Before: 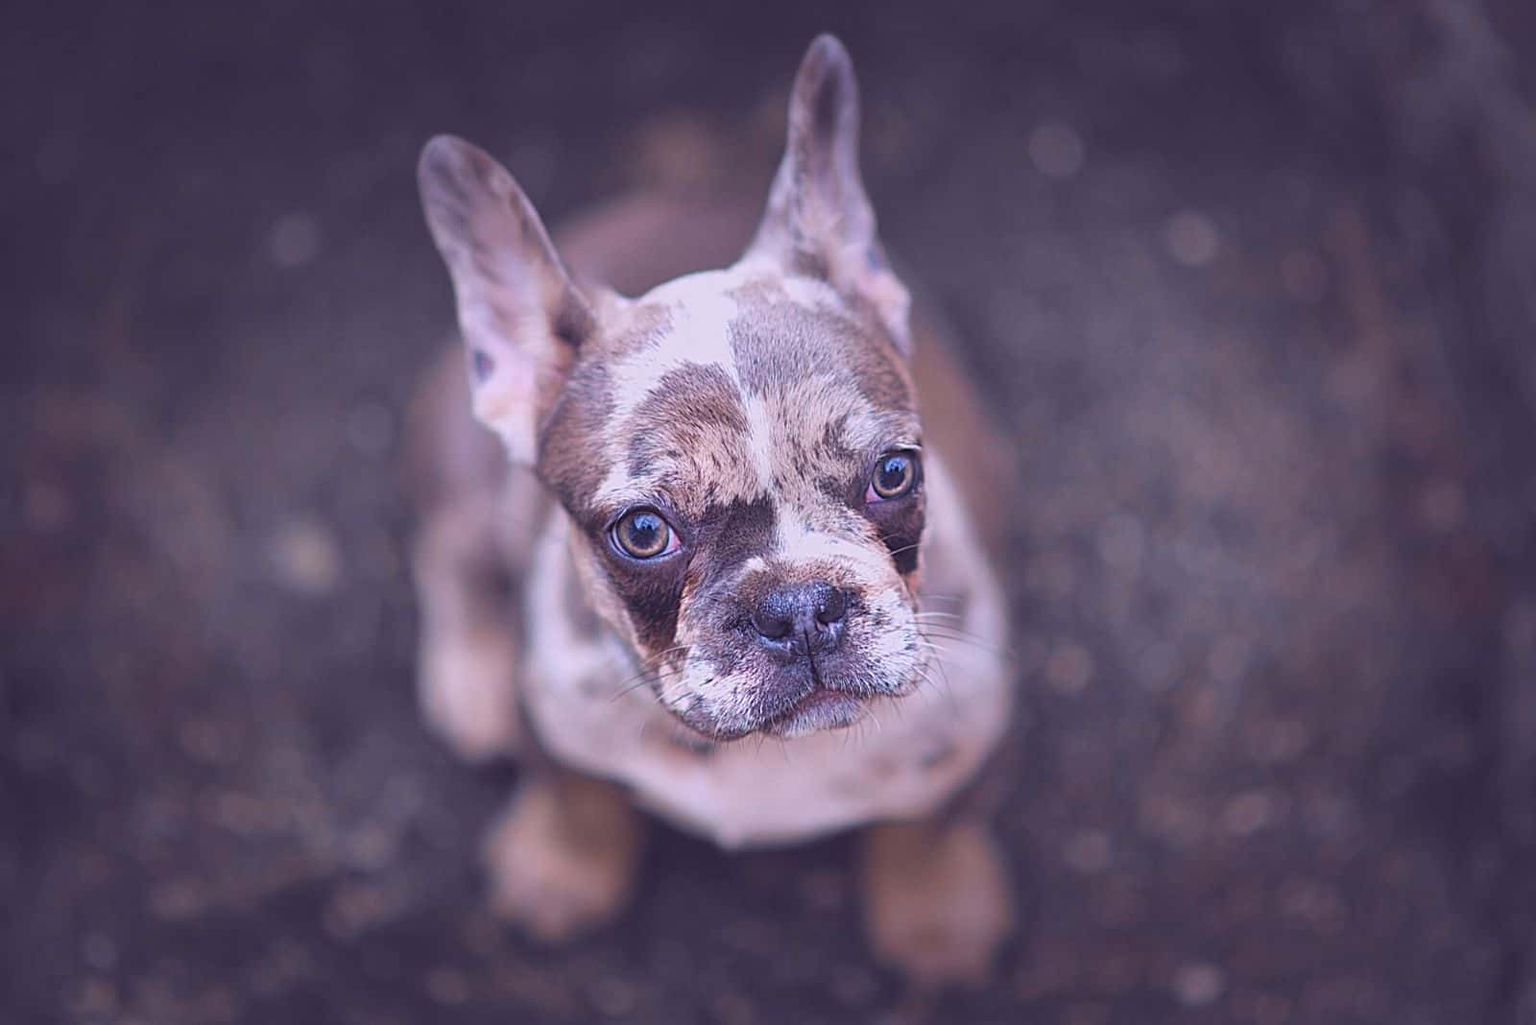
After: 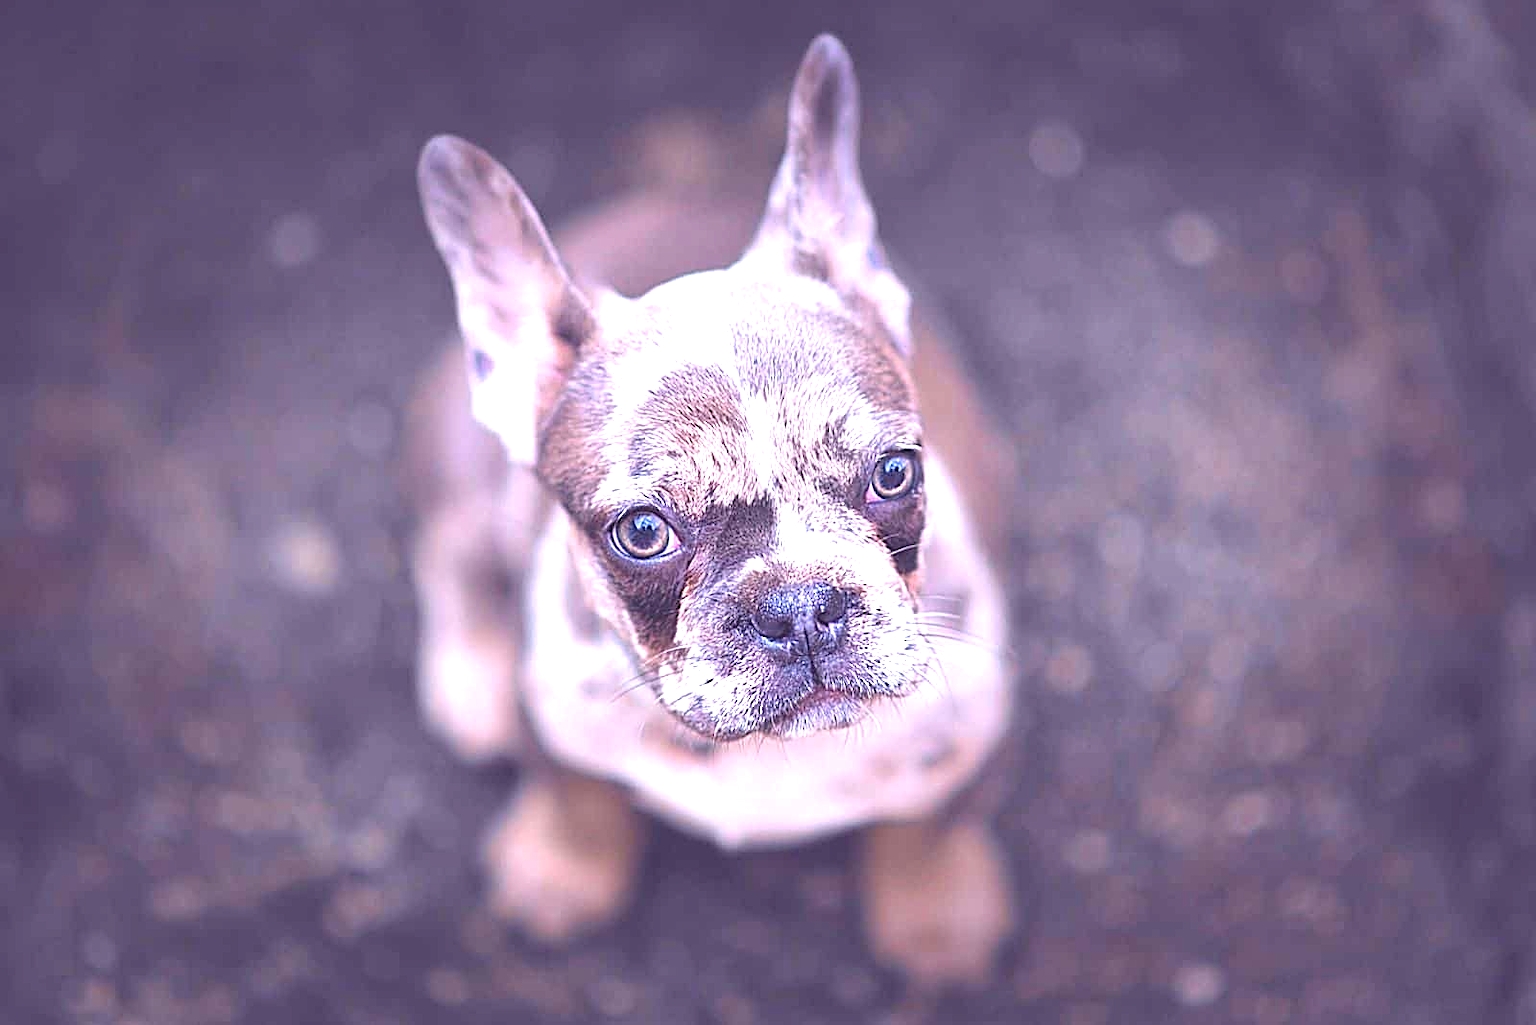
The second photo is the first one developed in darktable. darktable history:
exposure: black level correction 0, exposure 1.198 EV, compensate exposure bias true, compensate highlight preservation false
sharpen: on, module defaults
